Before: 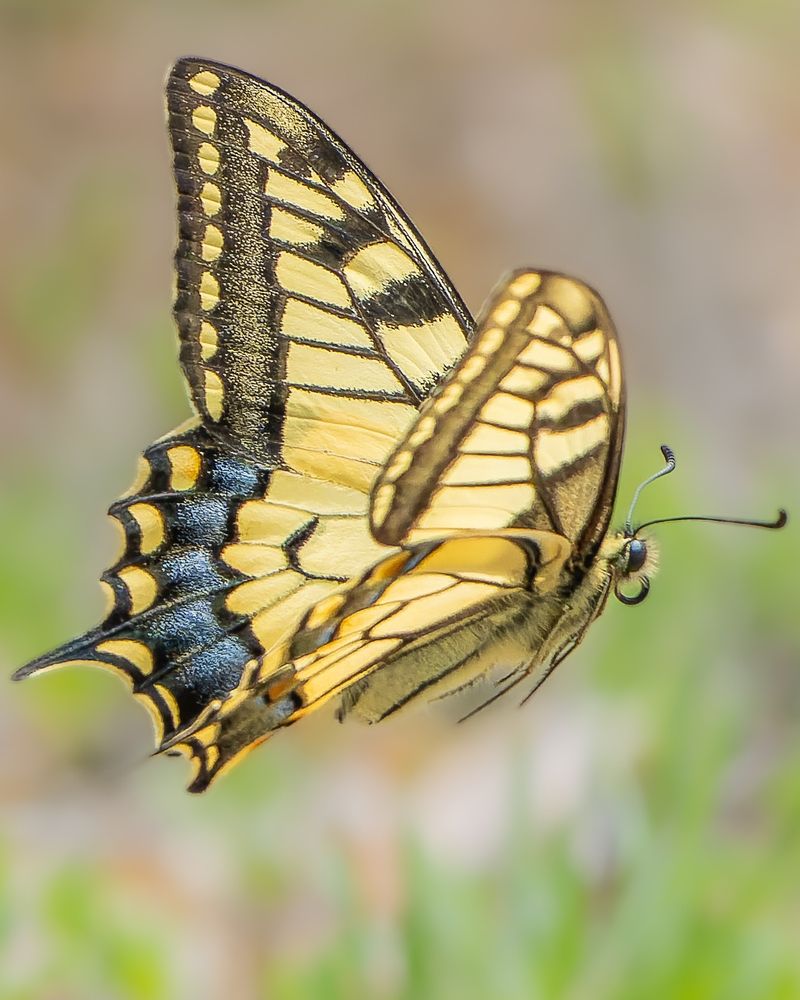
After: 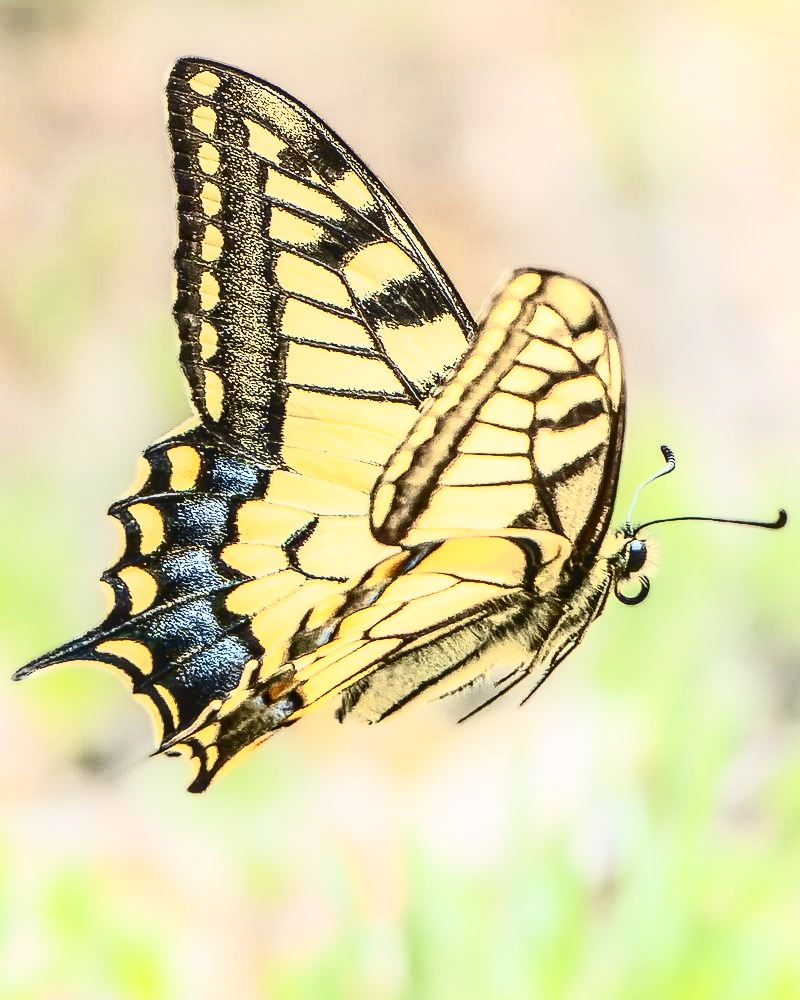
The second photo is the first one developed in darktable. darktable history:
local contrast: on, module defaults
contrast brightness saturation: contrast 0.934, brightness 0.196
